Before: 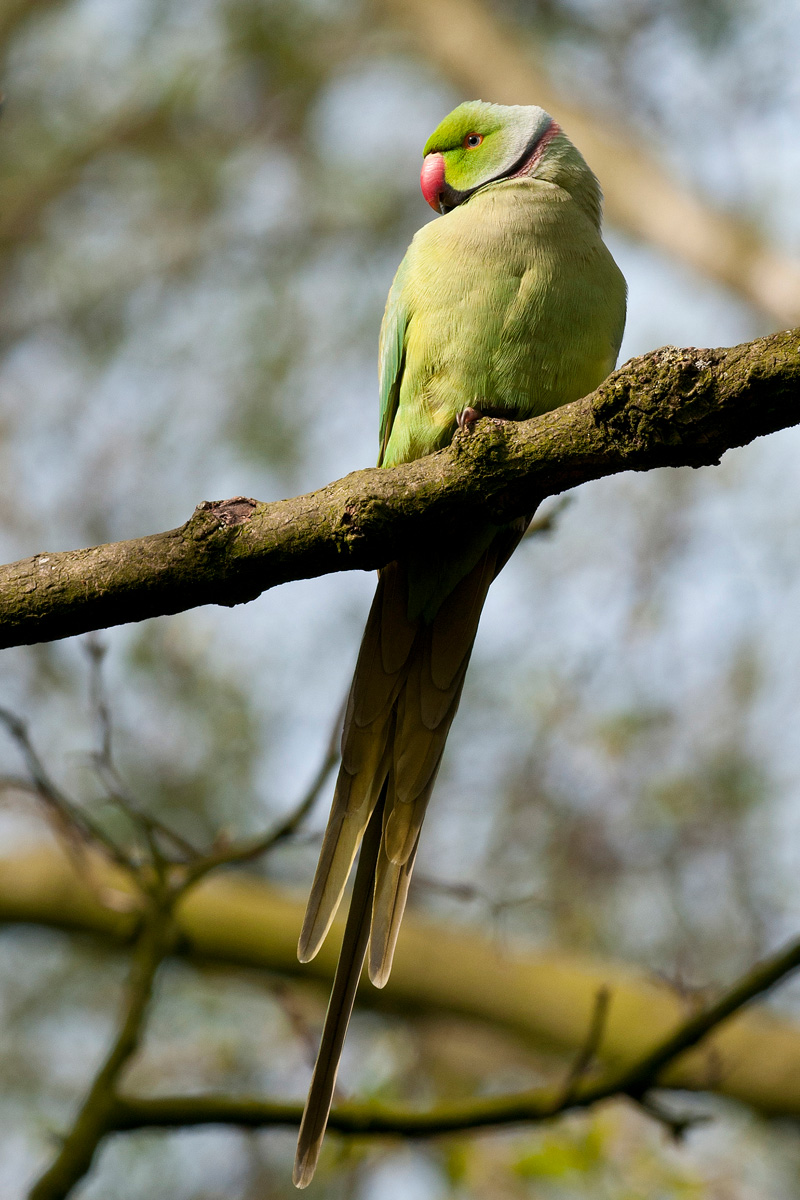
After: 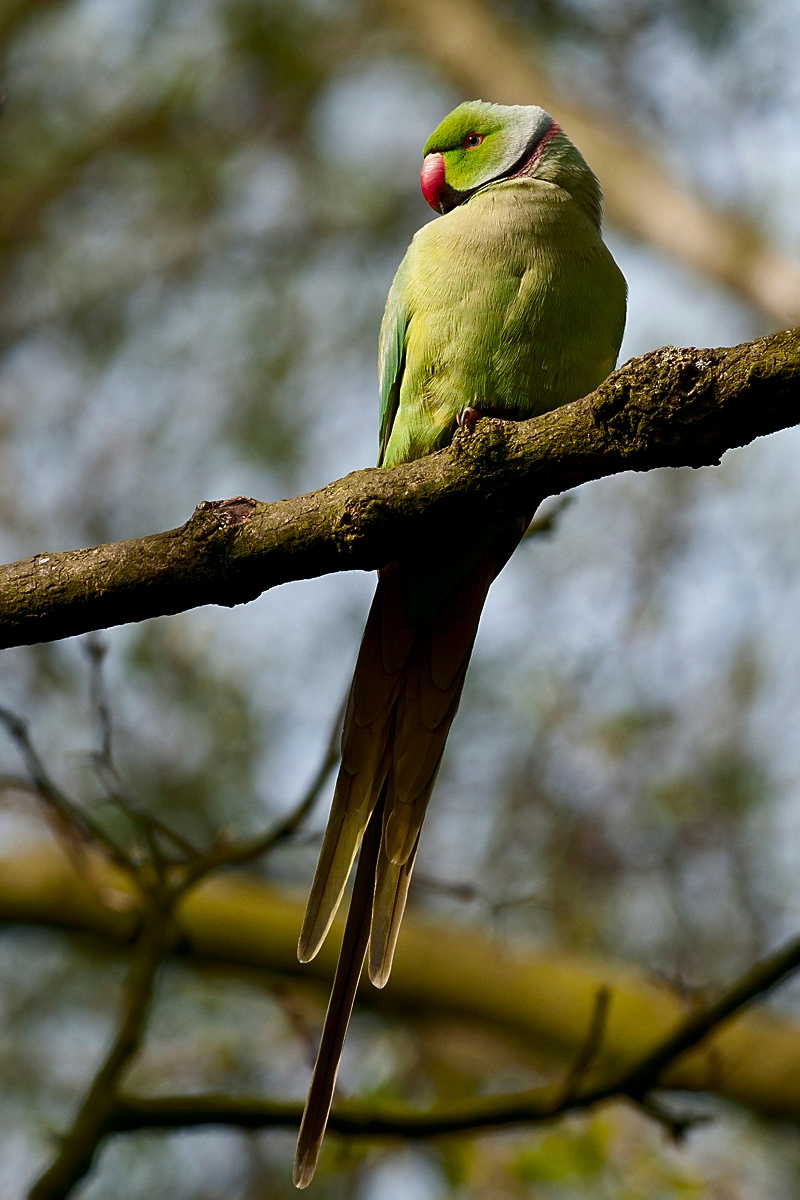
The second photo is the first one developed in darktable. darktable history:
sharpen: radius 1.894, amount 0.407, threshold 1.218
shadows and highlights: radius 93.54, shadows -13.99, white point adjustment 0.273, highlights 31.71, compress 48.59%, soften with gaussian
contrast brightness saturation: brightness -0.217, saturation 0.085
